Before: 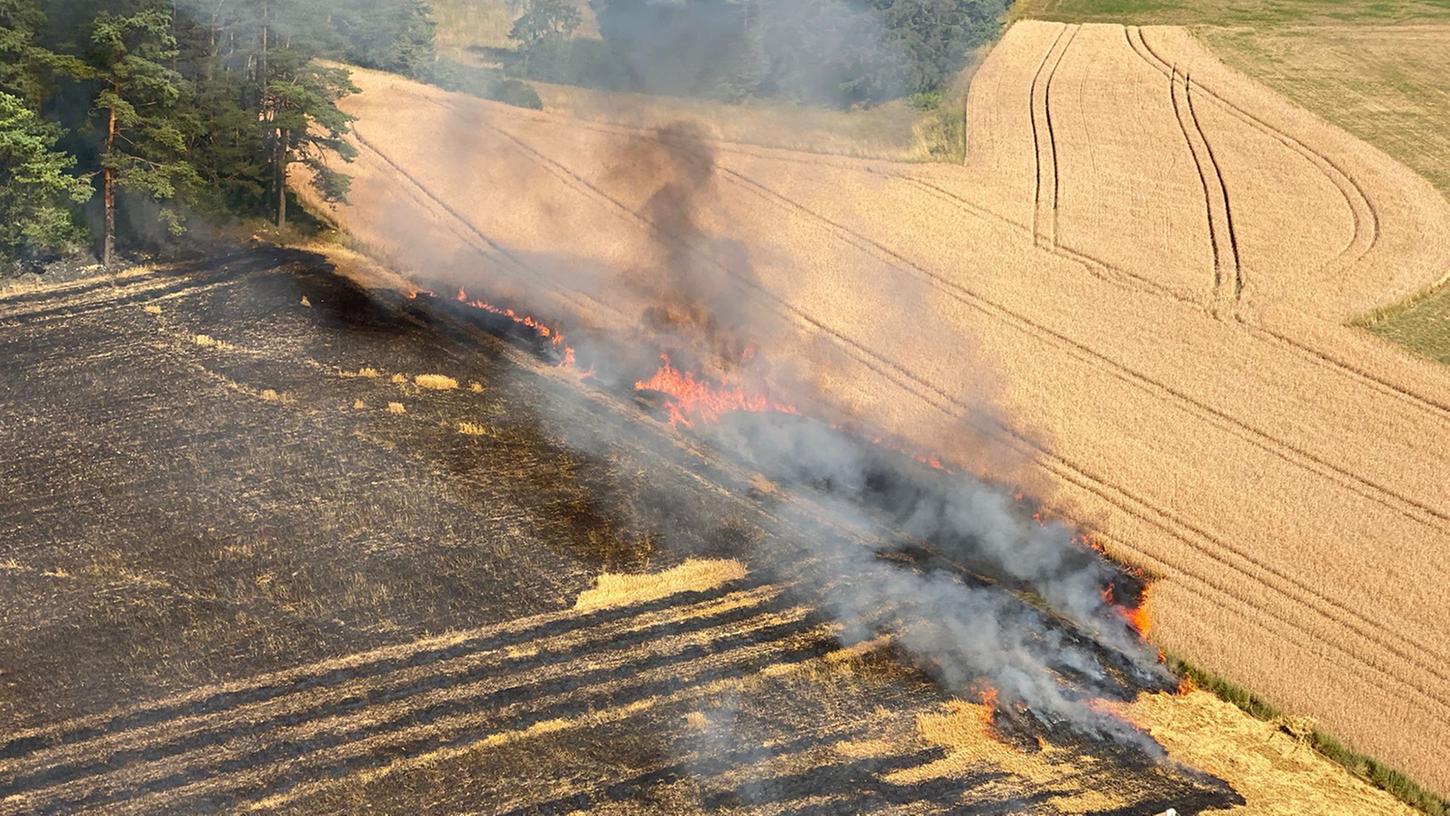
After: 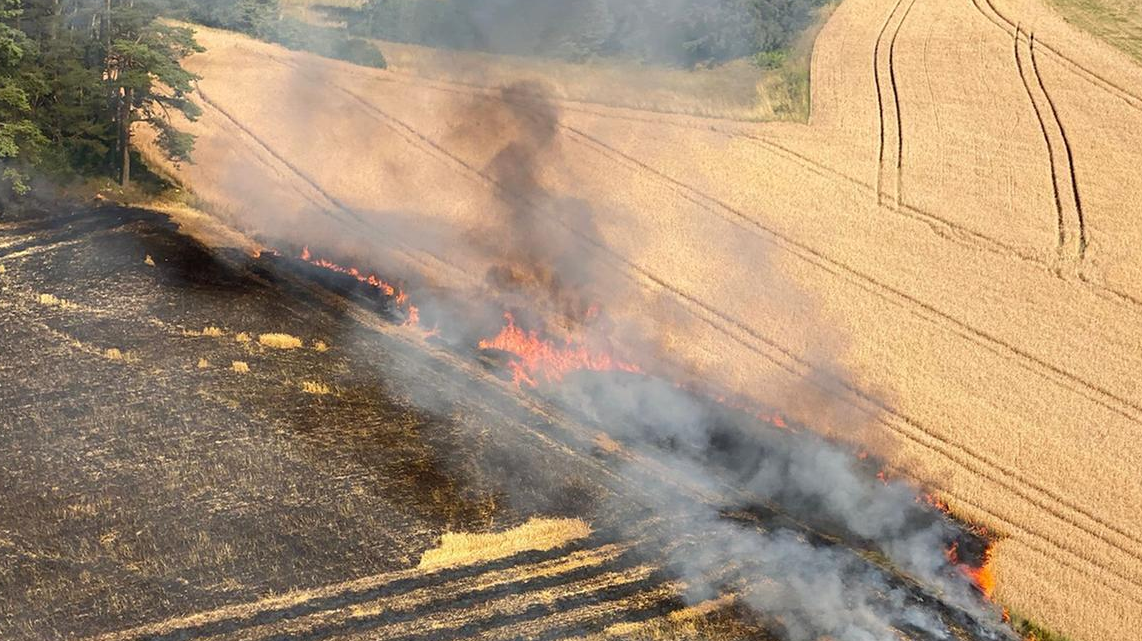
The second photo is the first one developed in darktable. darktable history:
crop and rotate: left 10.786%, top 5.031%, right 10.45%, bottom 16.361%
